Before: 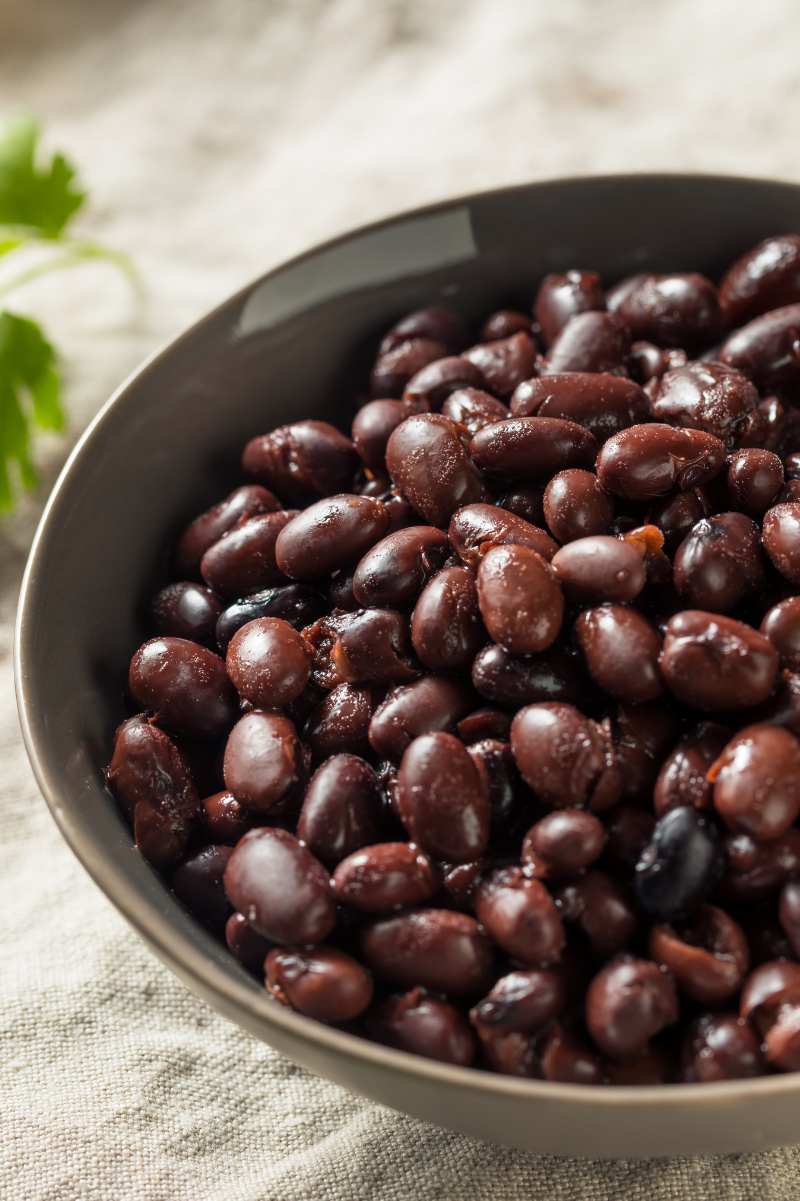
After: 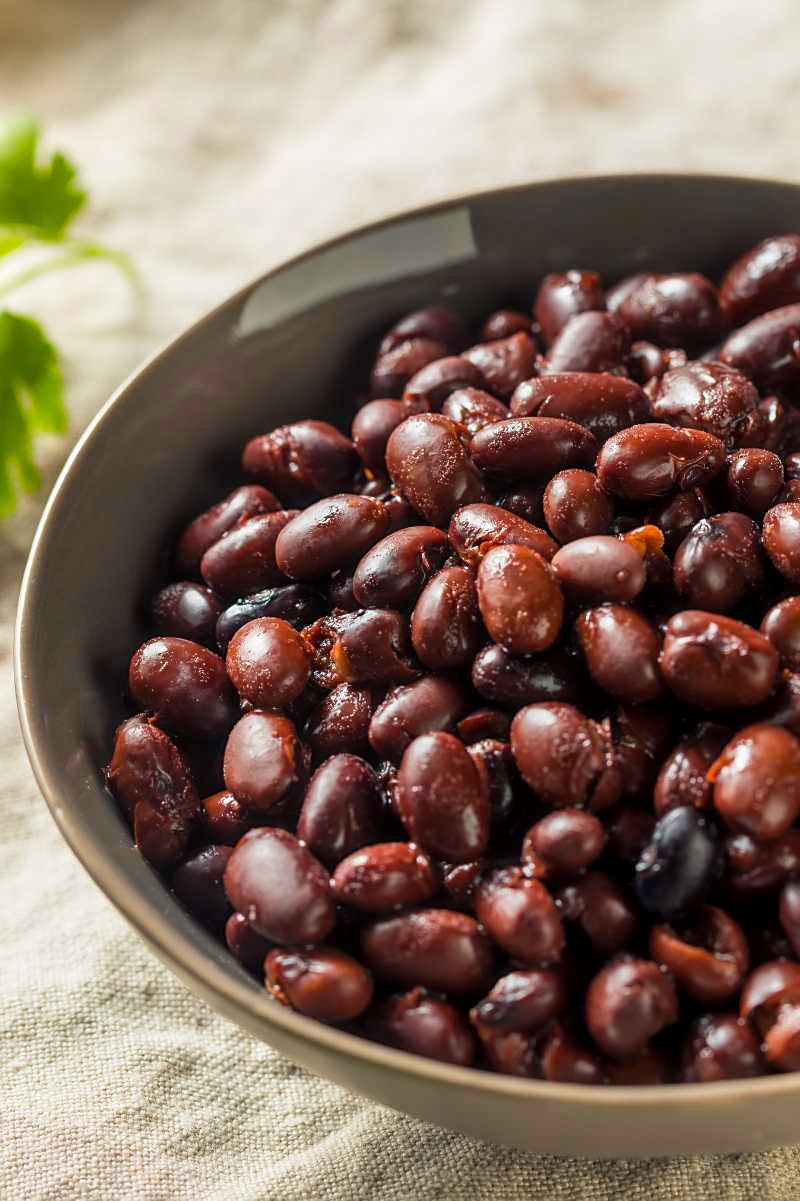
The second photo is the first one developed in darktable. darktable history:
color balance rgb: perceptual saturation grading › global saturation 25%, perceptual brilliance grading › mid-tones 10%, perceptual brilliance grading › shadows 15%, global vibrance 20%
local contrast: on, module defaults
contrast equalizer: octaves 7, y [[0.502, 0.505, 0.512, 0.529, 0.564, 0.588], [0.5 ×6], [0.502, 0.505, 0.512, 0.529, 0.564, 0.588], [0, 0.001, 0.001, 0.004, 0.008, 0.011], [0, 0.001, 0.001, 0.004, 0.008, 0.011]], mix -1
sharpen: on, module defaults
